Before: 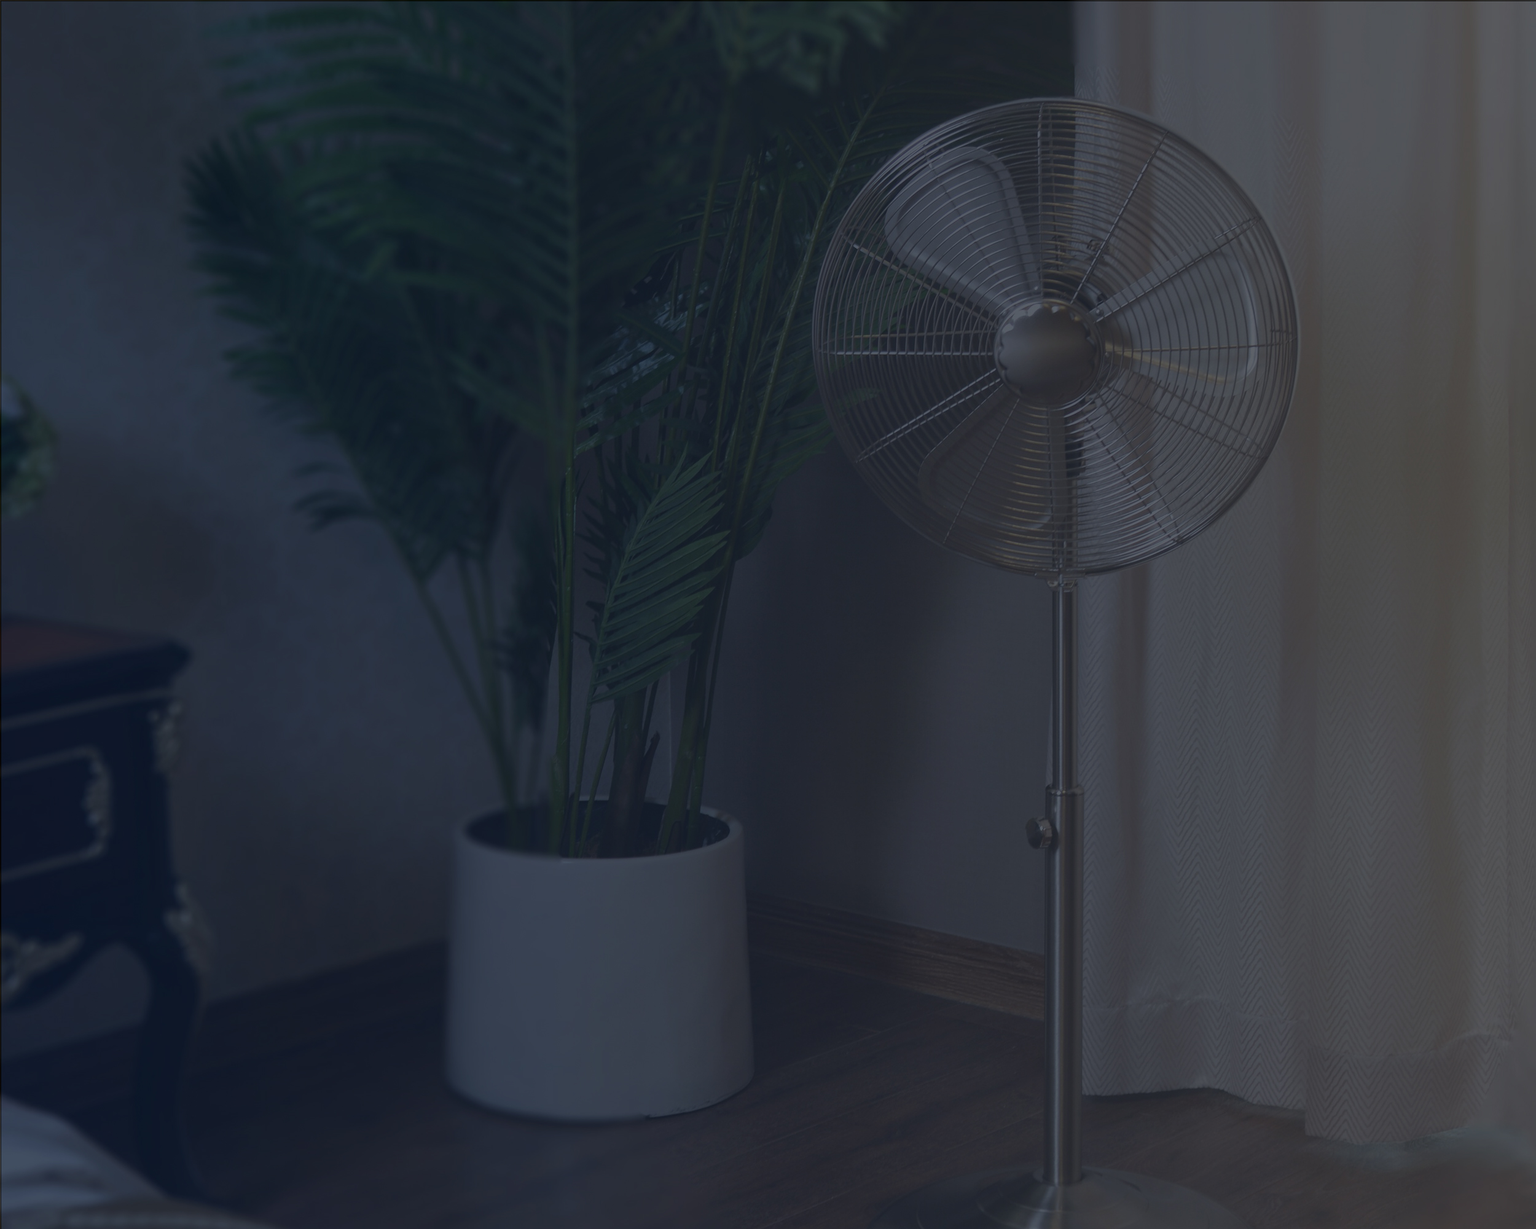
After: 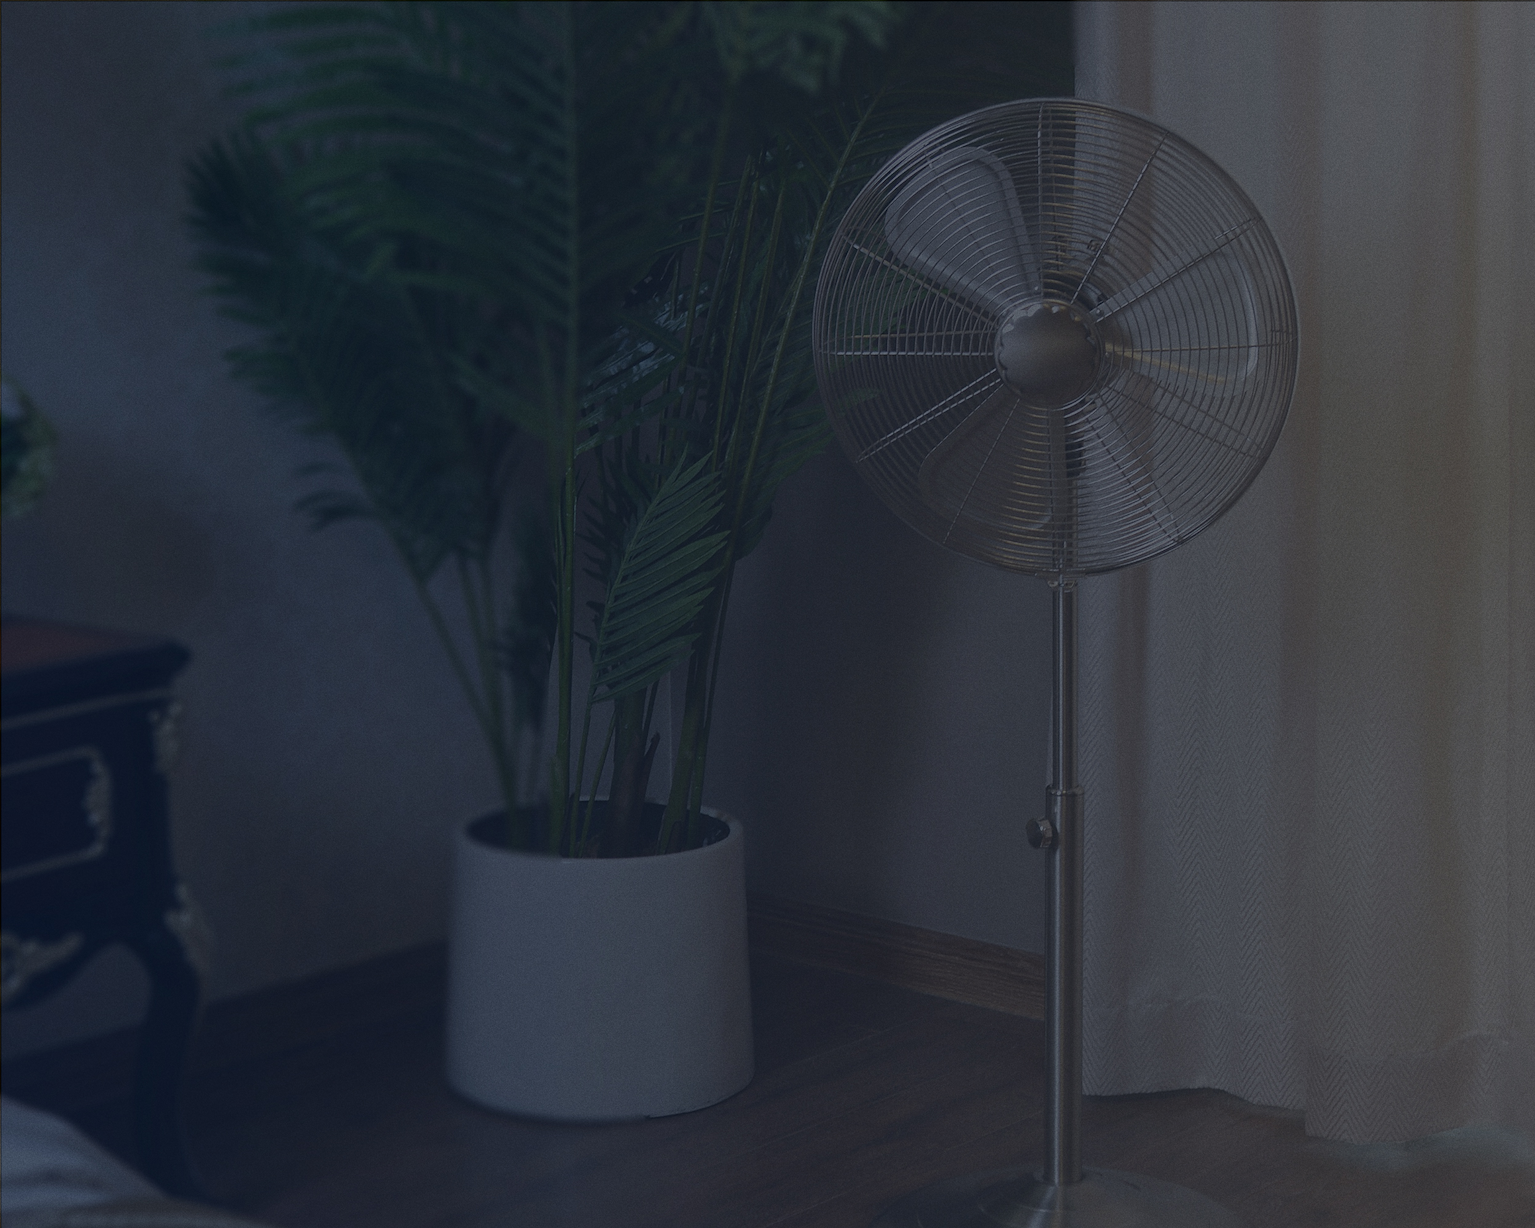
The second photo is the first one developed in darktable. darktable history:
sharpen: on, module defaults
grain: coarseness 0.09 ISO
white balance: emerald 1
